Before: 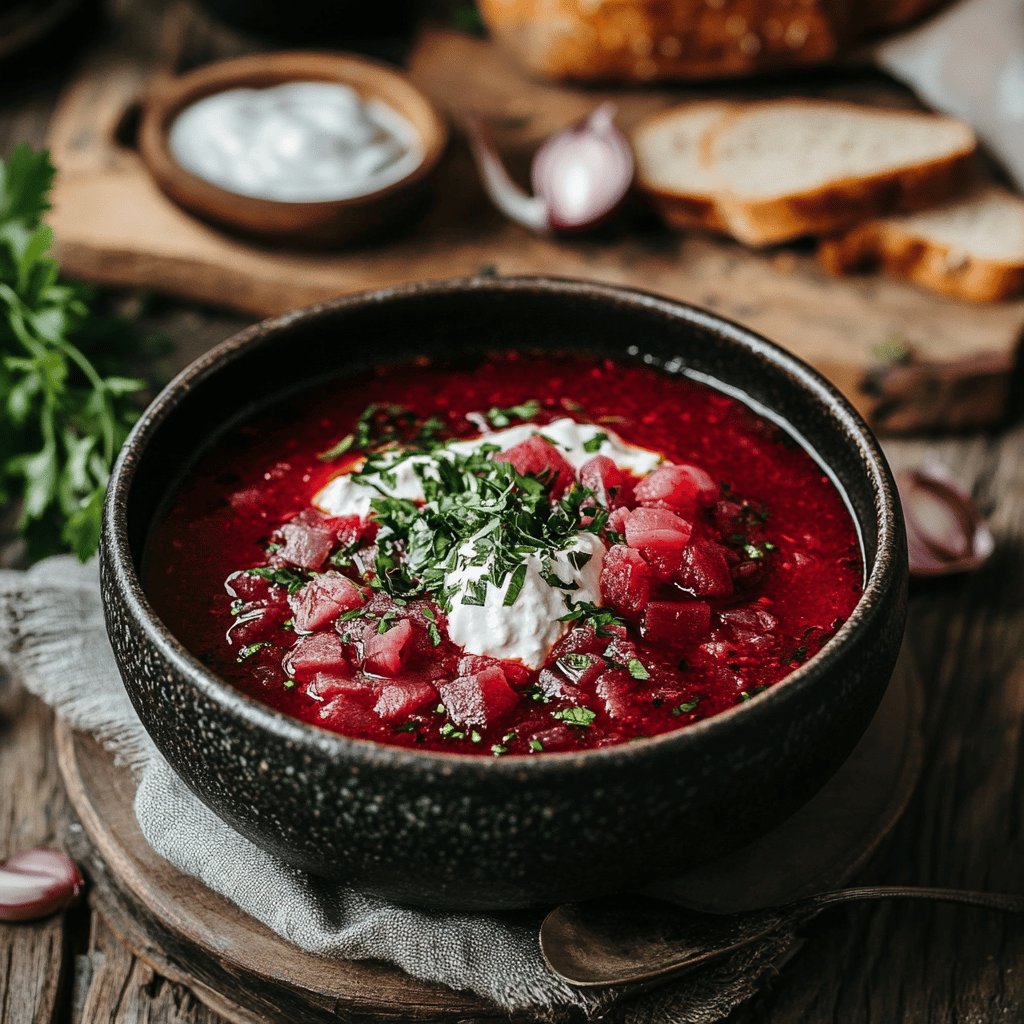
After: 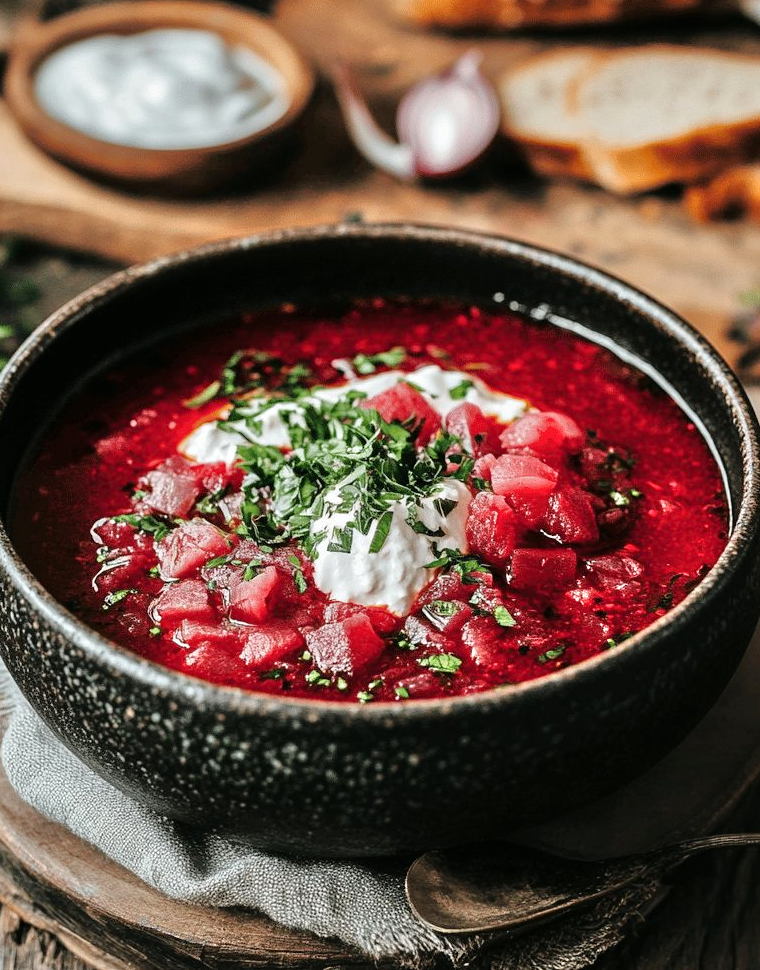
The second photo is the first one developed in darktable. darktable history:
crop and rotate: left 13.15%, top 5.251%, right 12.609%
tone equalizer: -7 EV 0.15 EV, -6 EV 0.6 EV, -5 EV 1.15 EV, -4 EV 1.33 EV, -3 EV 1.15 EV, -2 EV 0.6 EV, -1 EV 0.15 EV, mask exposure compensation -0.5 EV
